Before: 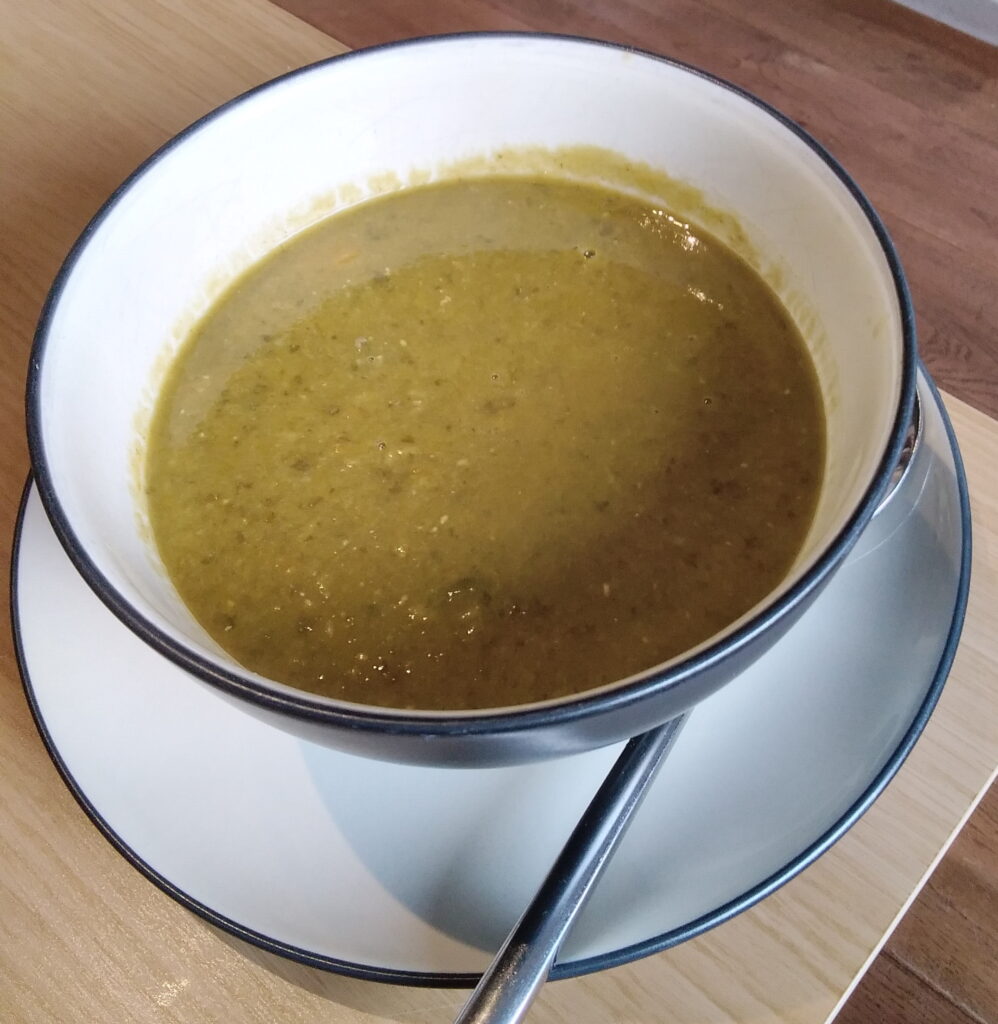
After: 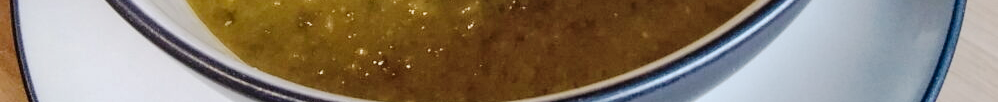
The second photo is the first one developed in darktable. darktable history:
vignetting: fall-off start 116.67%, fall-off radius 59.26%, brightness -0.31, saturation -0.056
local contrast: on, module defaults
tone curve: curves: ch0 [(0, 0) (0.003, 0.009) (0.011, 0.013) (0.025, 0.022) (0.044, 0.039) (0.069, 0.055) (0.1, 0.077) (0.136, 0.113) (0.177, 0.158) (0.224, 0.213) (0.277, 0.289) (0.335, 0.367) (0.399, 0.451) (0.468, 0.532) (0.543, 0.615) (0.623, 0.696) (0.709, 0.755) (0.801, 0.818) (0.898, 0.893) (1, 1)], preserve colors none
crop and rotate: top 59.084%, bottom 30.916%
